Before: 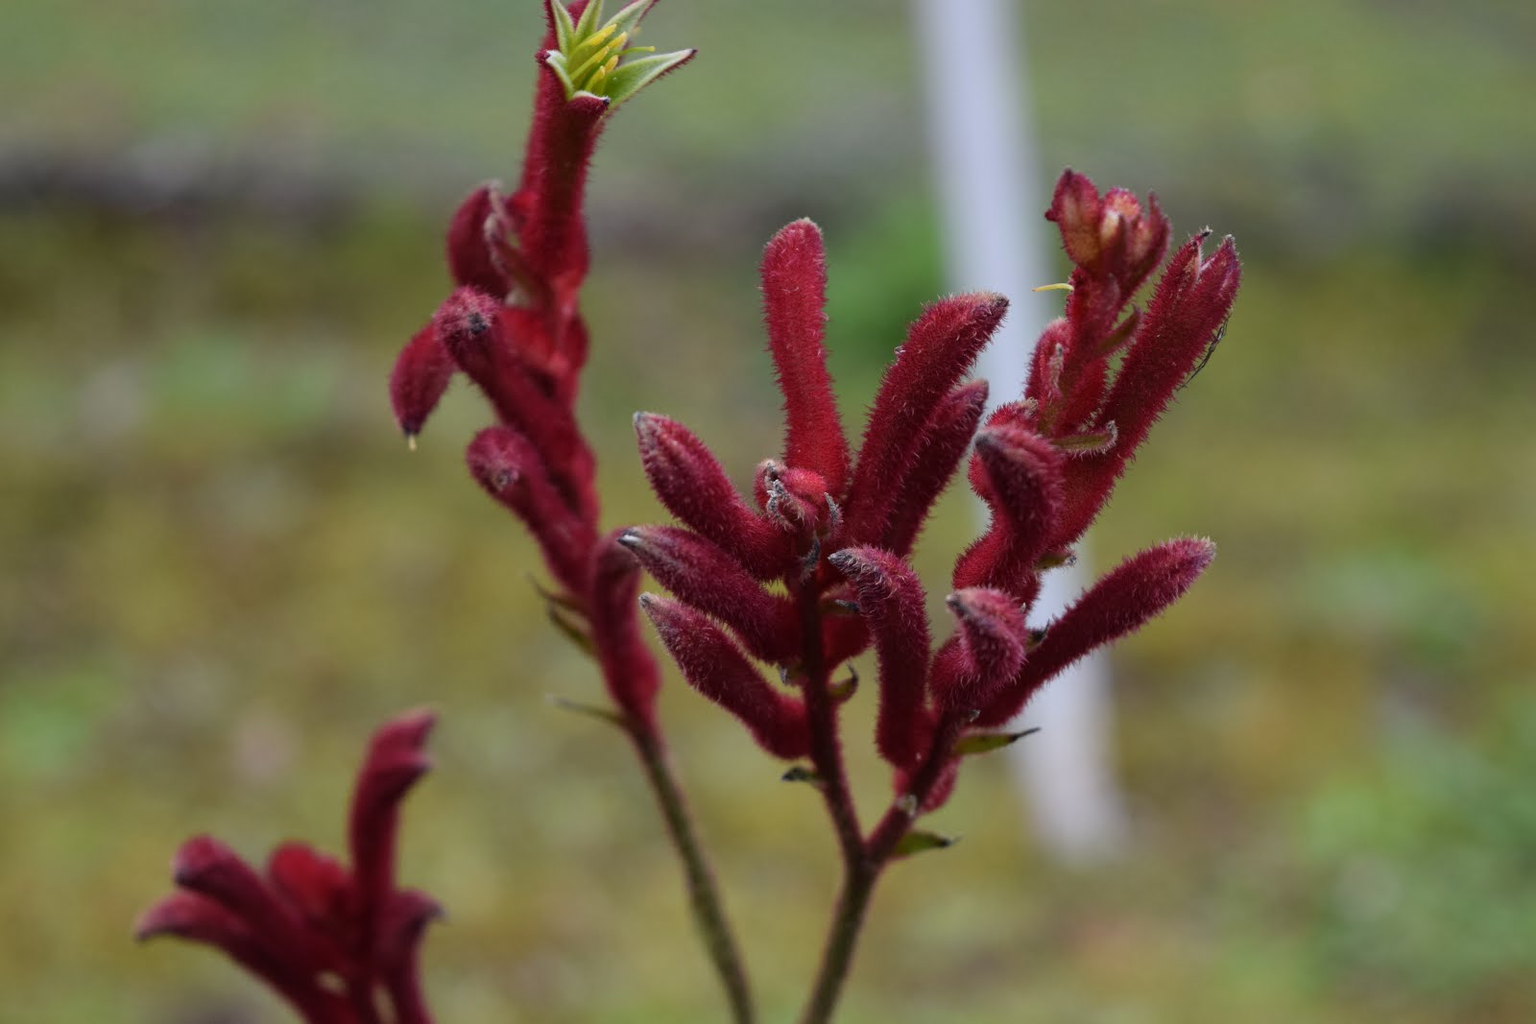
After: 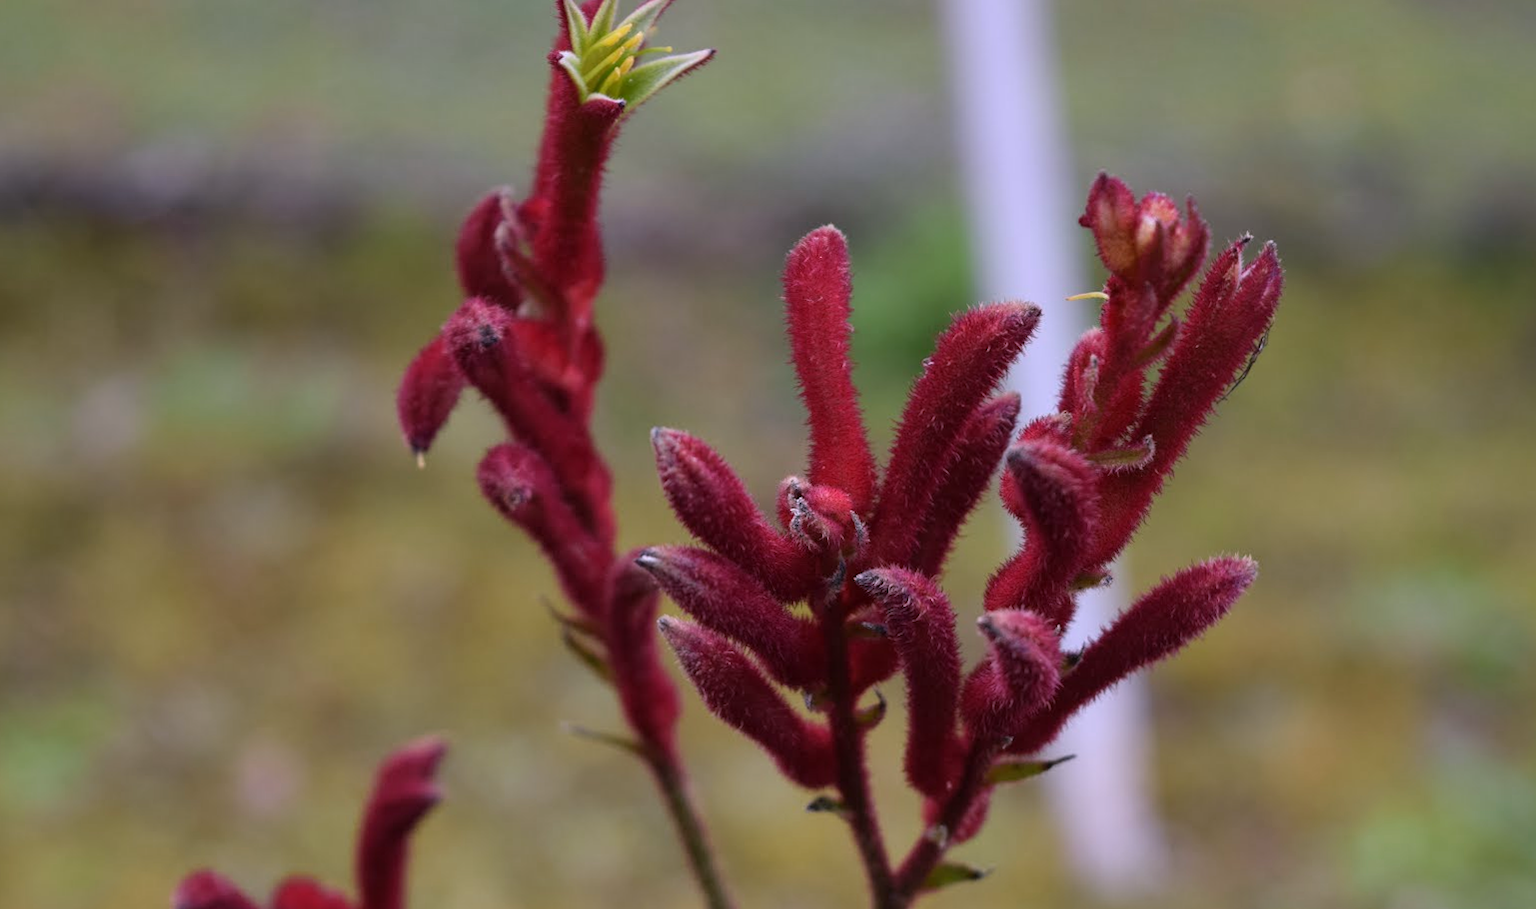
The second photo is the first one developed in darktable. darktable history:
crop and rotate: angle 0.2°, left 0.275%, right 3.127%, bottom 14.18%
white balance: red 1.066, blue 1.119
